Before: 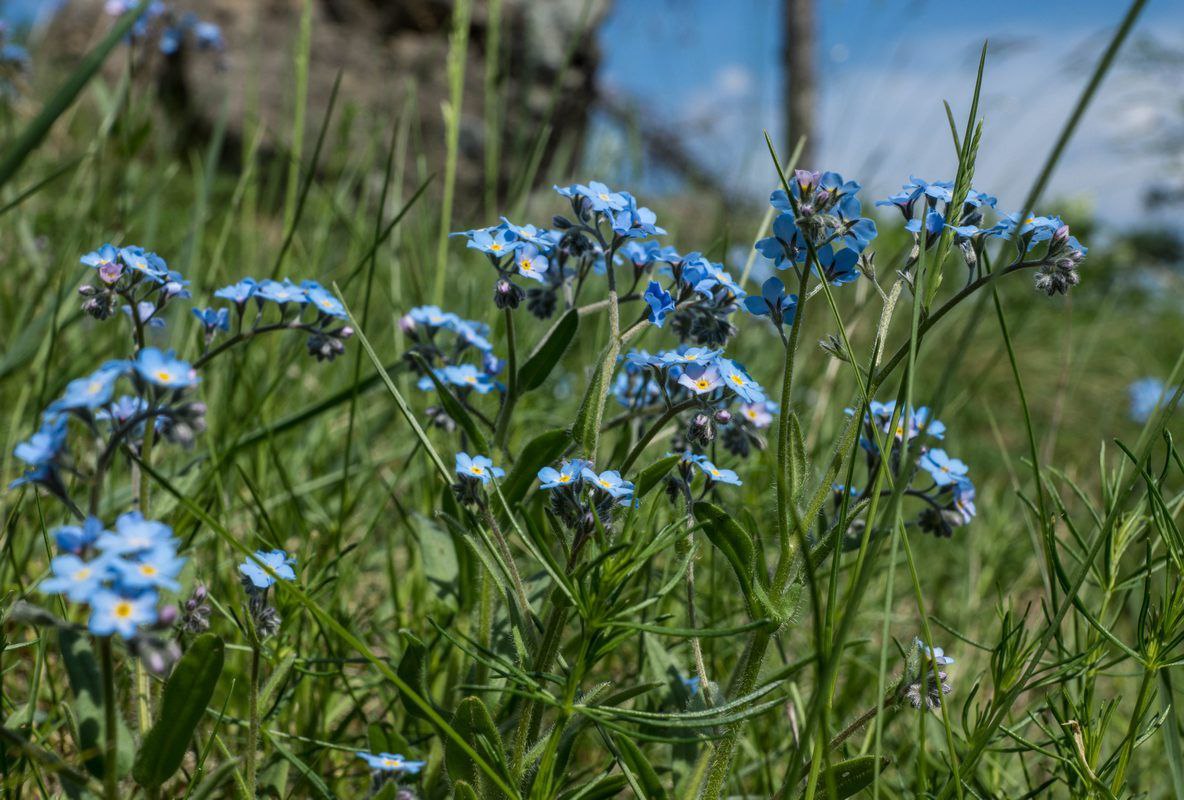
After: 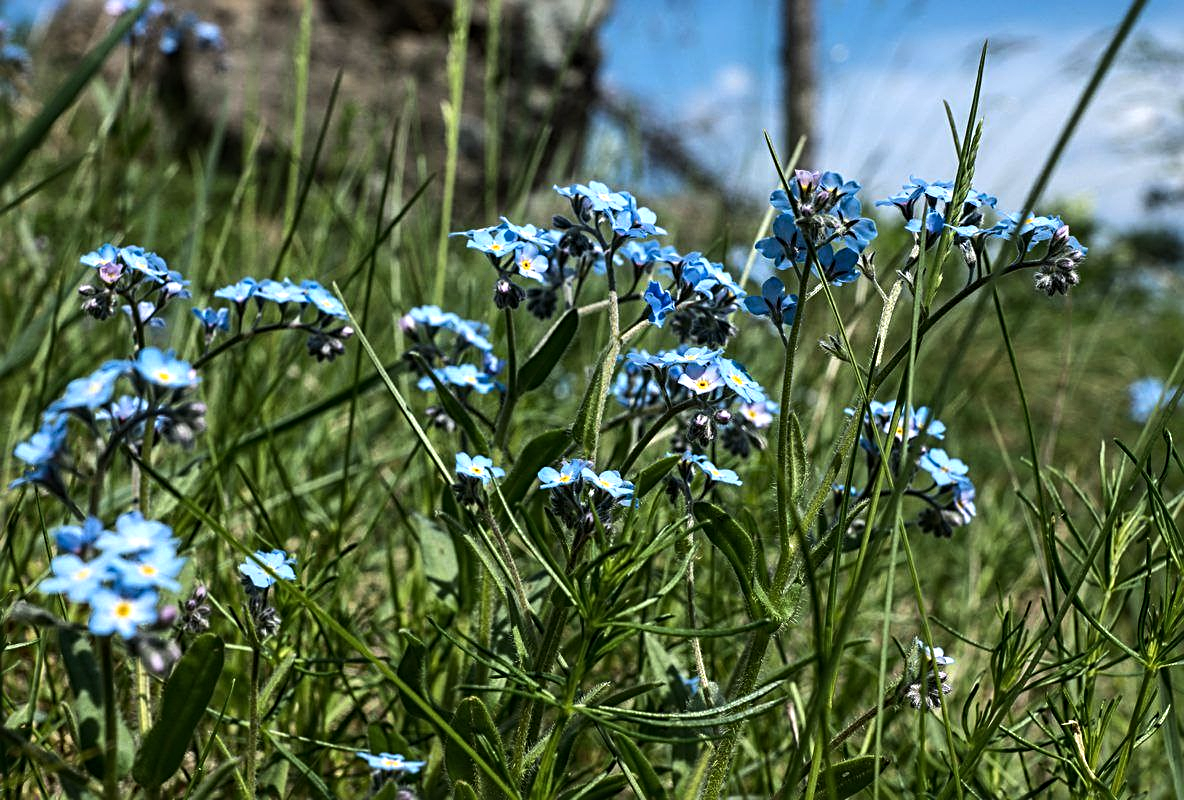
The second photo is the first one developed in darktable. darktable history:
tone equalizer: -8 EV -0.75 EV, -7 EV -0.7 EV, -6 EV -0.6 EV, -5 EV -0.4 EV, -3 EV 0.4 EV, -2 EV 0.6 EV, -1 EV 0.7 EV, +0 EV 0.75 EV, edges refinement/feathering 500, mask exposure compensation -1.57 EV, preserve details no
sharpen: radius 2.767
